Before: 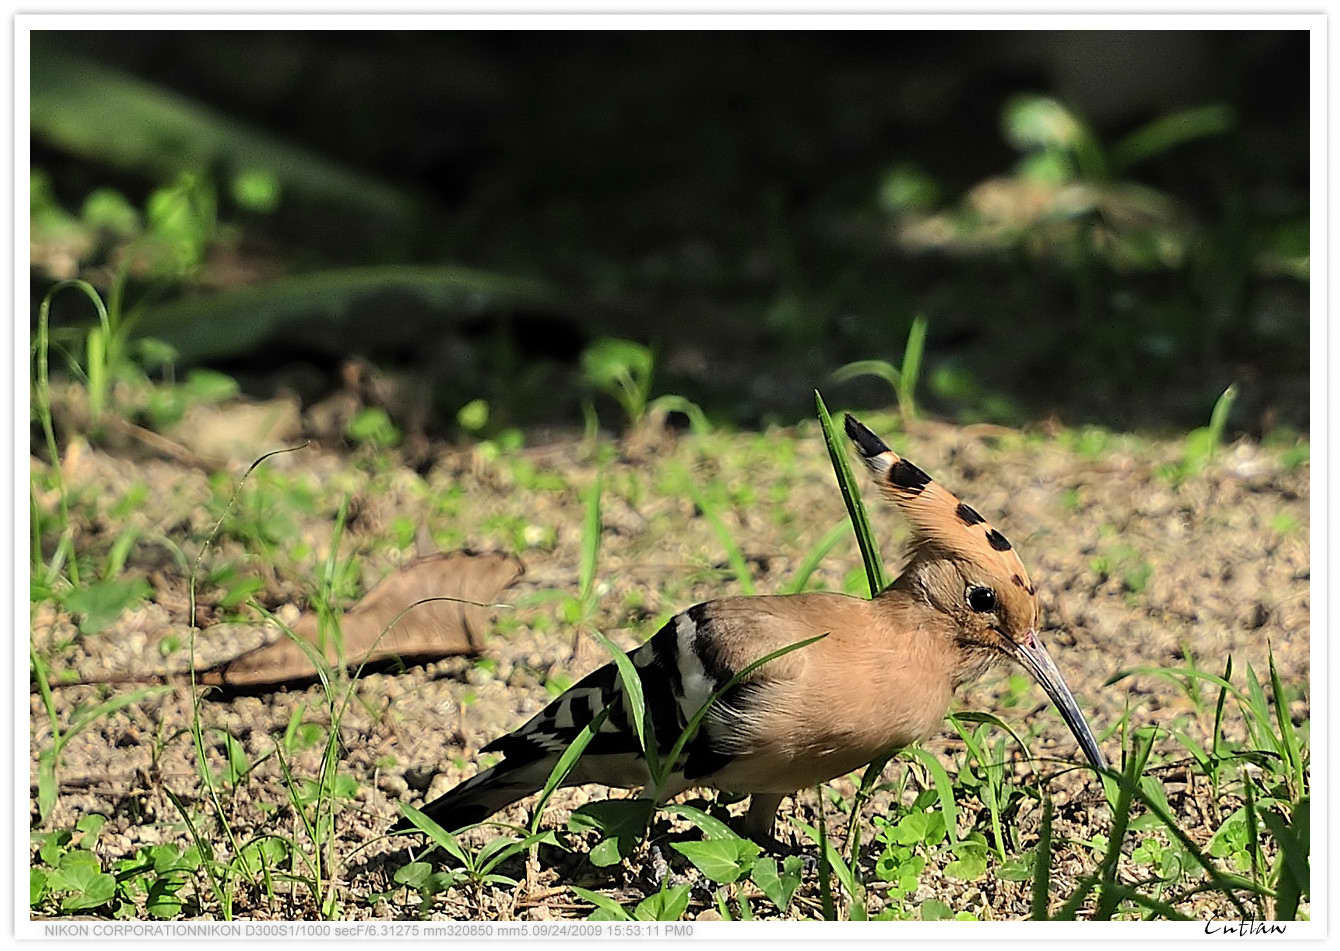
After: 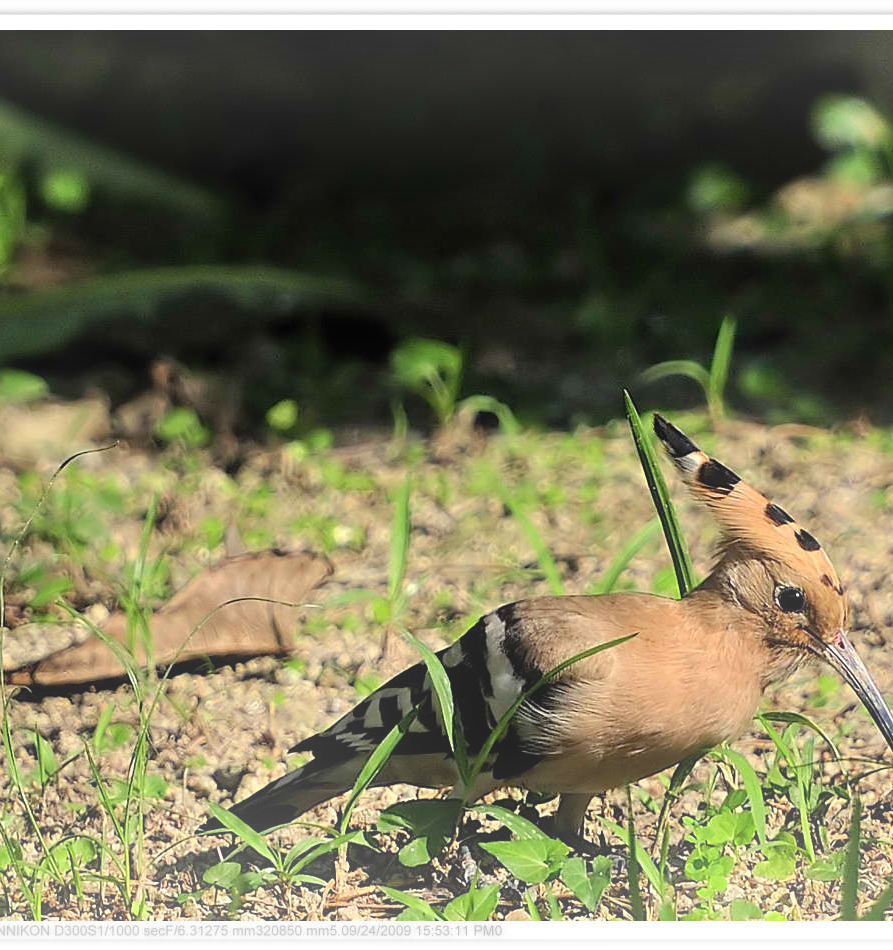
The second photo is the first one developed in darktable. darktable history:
bloom: on, module defaults
crop and rotate: left 14.385%, right 18.948%
